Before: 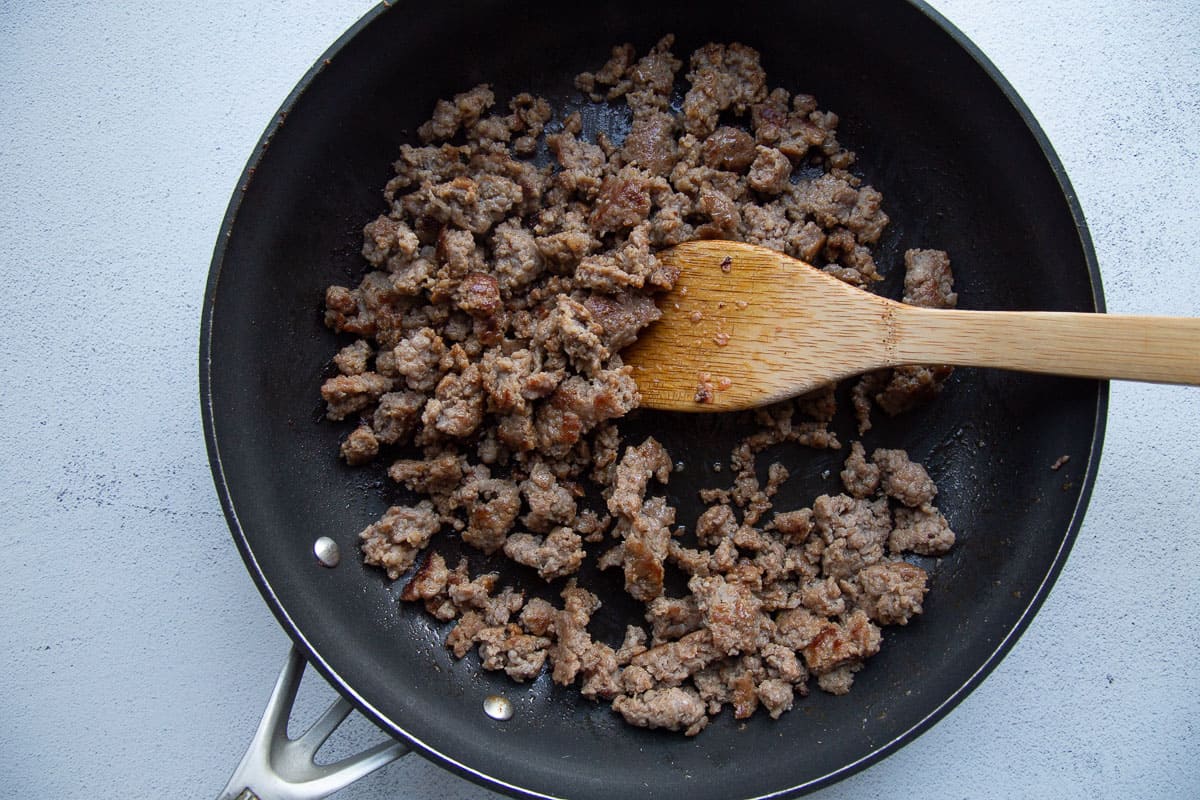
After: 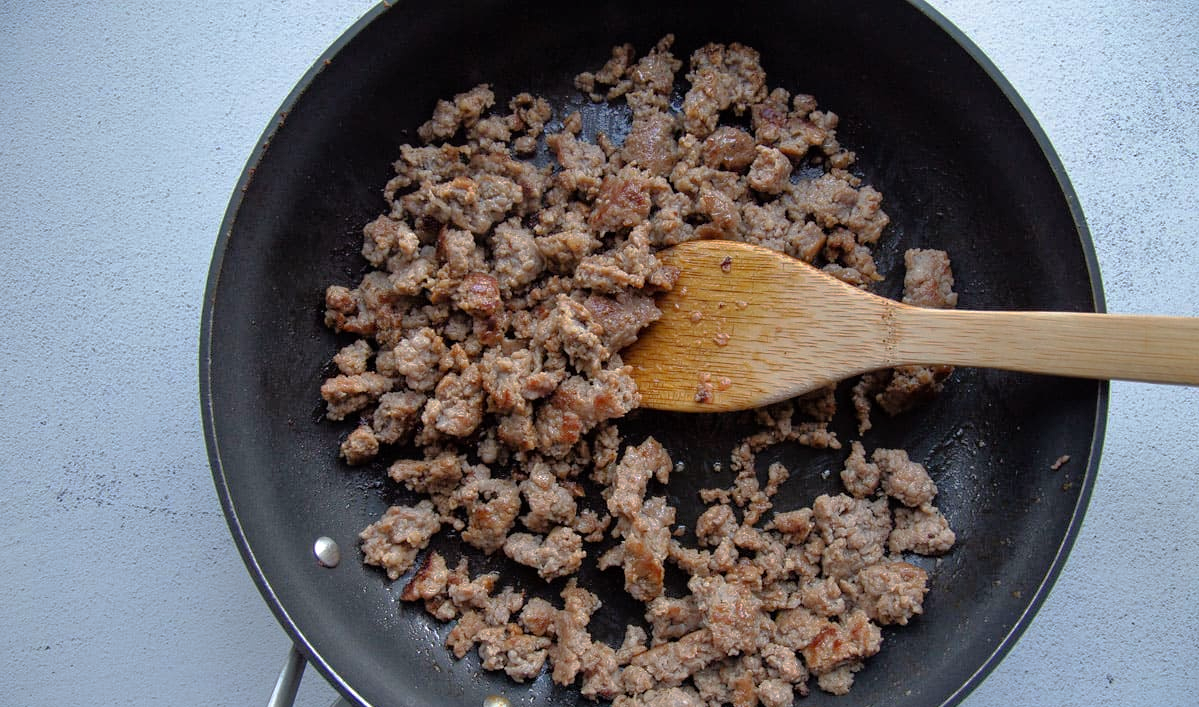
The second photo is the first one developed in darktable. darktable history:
tone curve: curves: ch0 [(0, 0) (0.568, 0.517) (0.8, 0.717) (1, 1)], preserve colors none
crop and rotate: top 0%, bottom 11.51%
tone equalizer: -7 EV 0.165 EV, -6 EV 0.568 EV, -5 EV 1.12 EV, -4 EV 1.3 EV, -3 EV 1.14 EV, -2 EV 0.6 EV, -1 EV 0.168 EV
